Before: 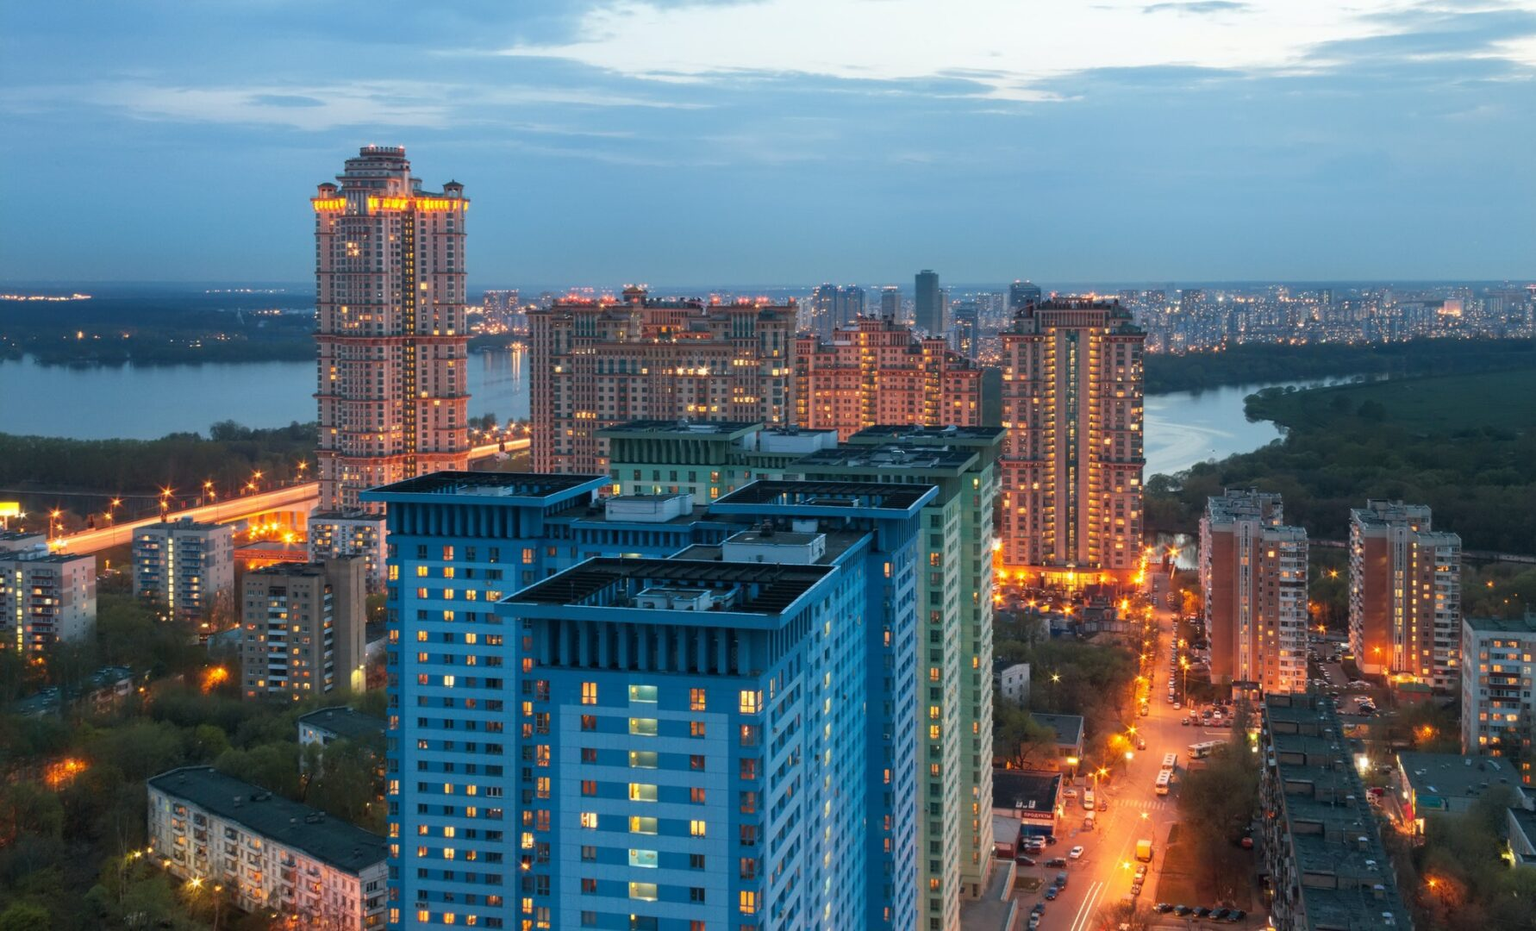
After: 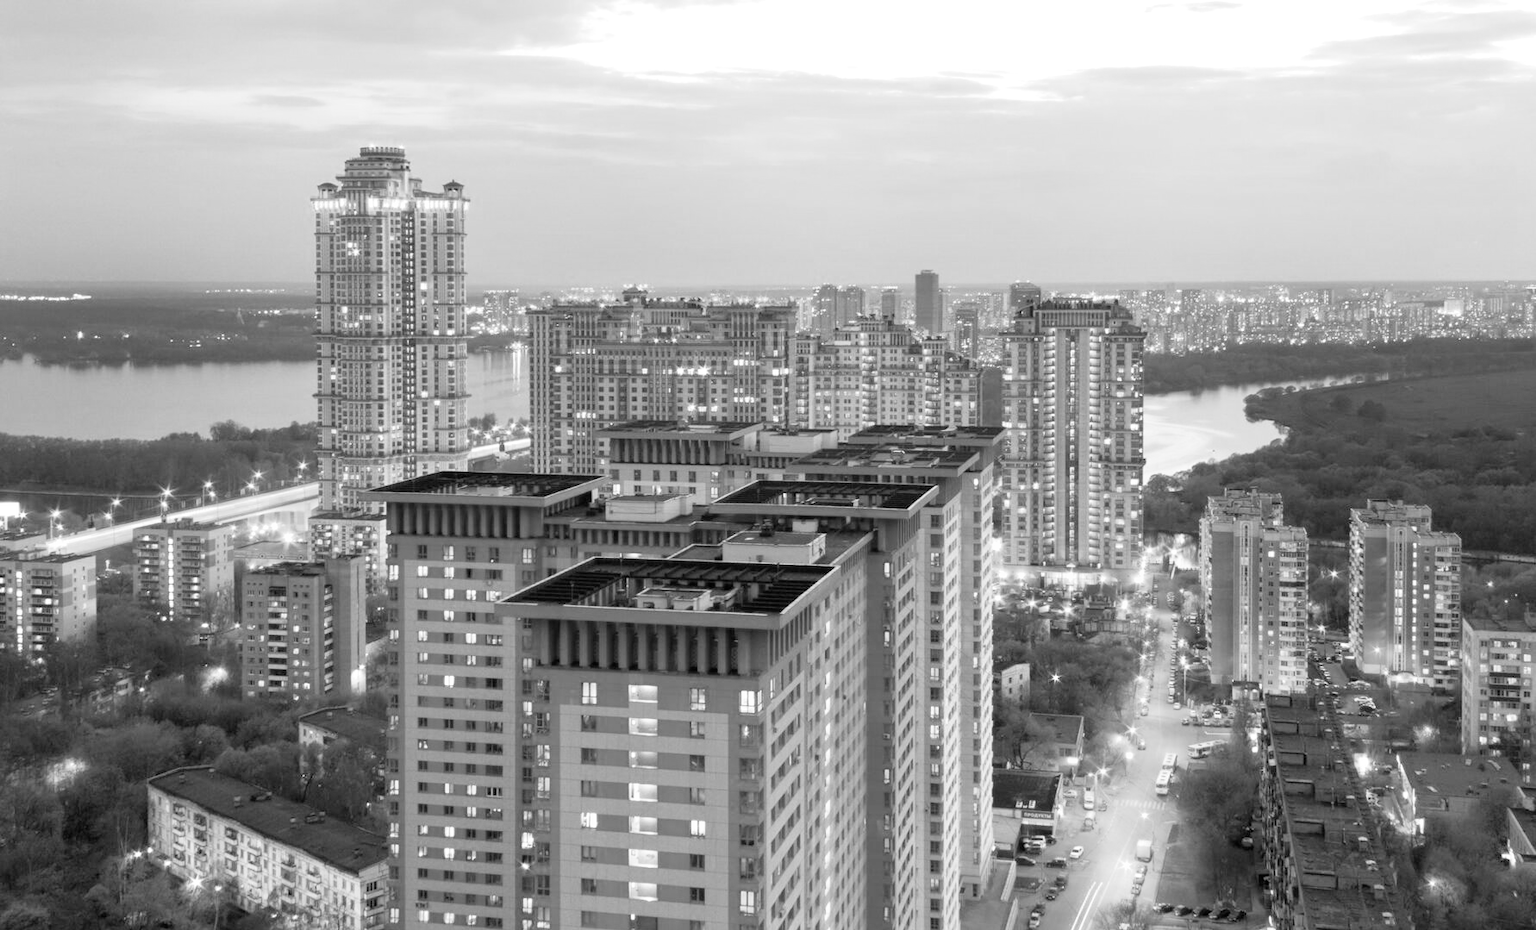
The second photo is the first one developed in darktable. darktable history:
monochrome: on, module defaults
exposure: black level correction 0, exposure 1.388 EV, compensate exposure bias true, compensate highlight preservation false
filmic rgb: black relative exposure -5.83 EV, white relative exposure 3.4 EV, hardness 3.68
